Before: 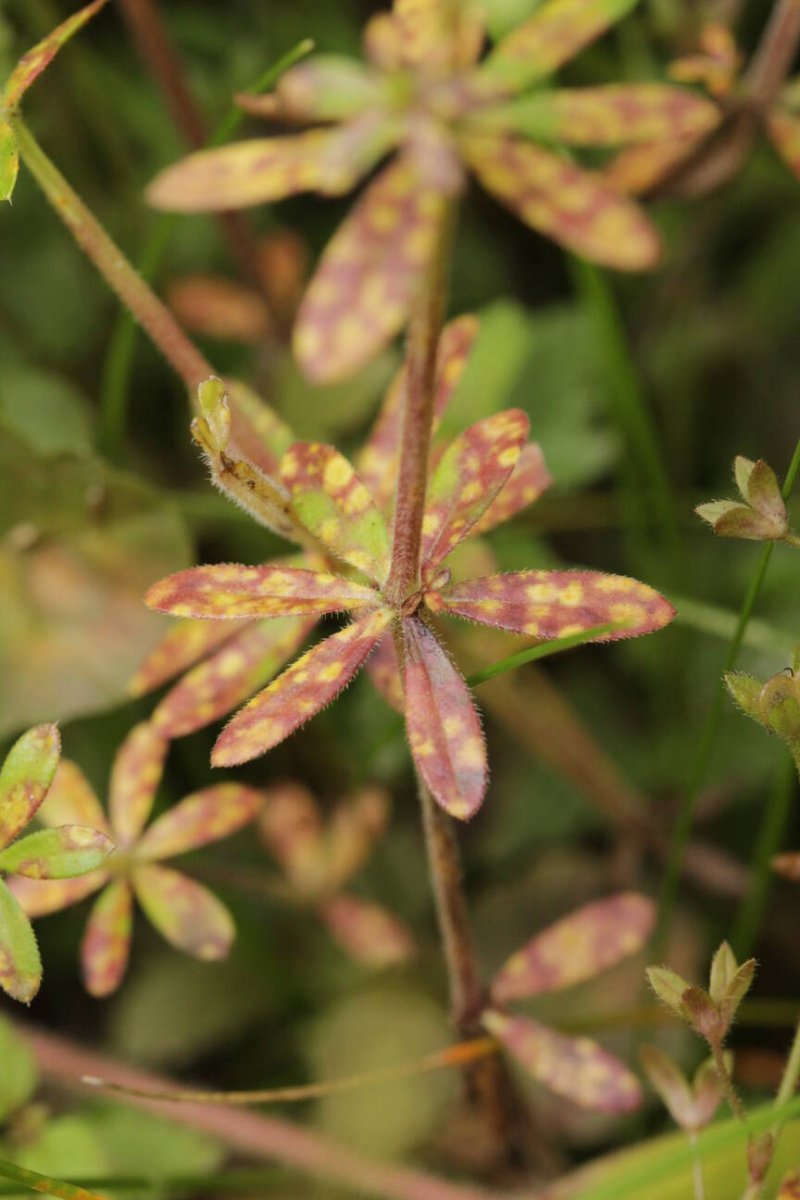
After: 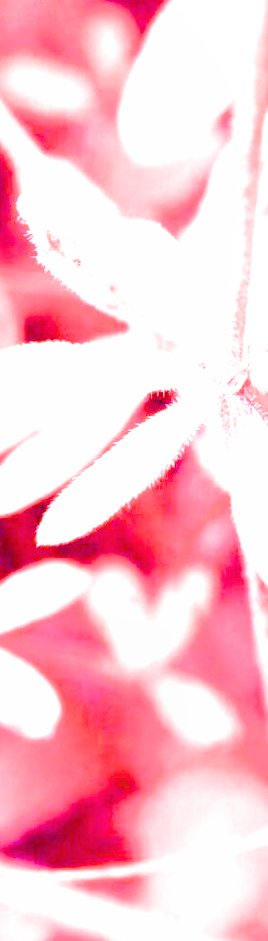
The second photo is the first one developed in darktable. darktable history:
local contrast: mode bilateral grid, contrast 100, coarseness 100, detail 94%, midtone range 0.2
exposure: black level correction 0.001, exposure 0.14 EV, compensate highlight preservation false
filmic rgb: black relative exposure -6.59 EV, white relative exposure 4.71 EV, hardness 3.13, contrast 0.805
crop and rotate: left 21.77%, top 18.528%, right 44.676%, bottom 2.997%
color balance rgb: perceptual saturation grading › global saturation 20%, global vibrance 20%
white balance: red 8, blue 8
